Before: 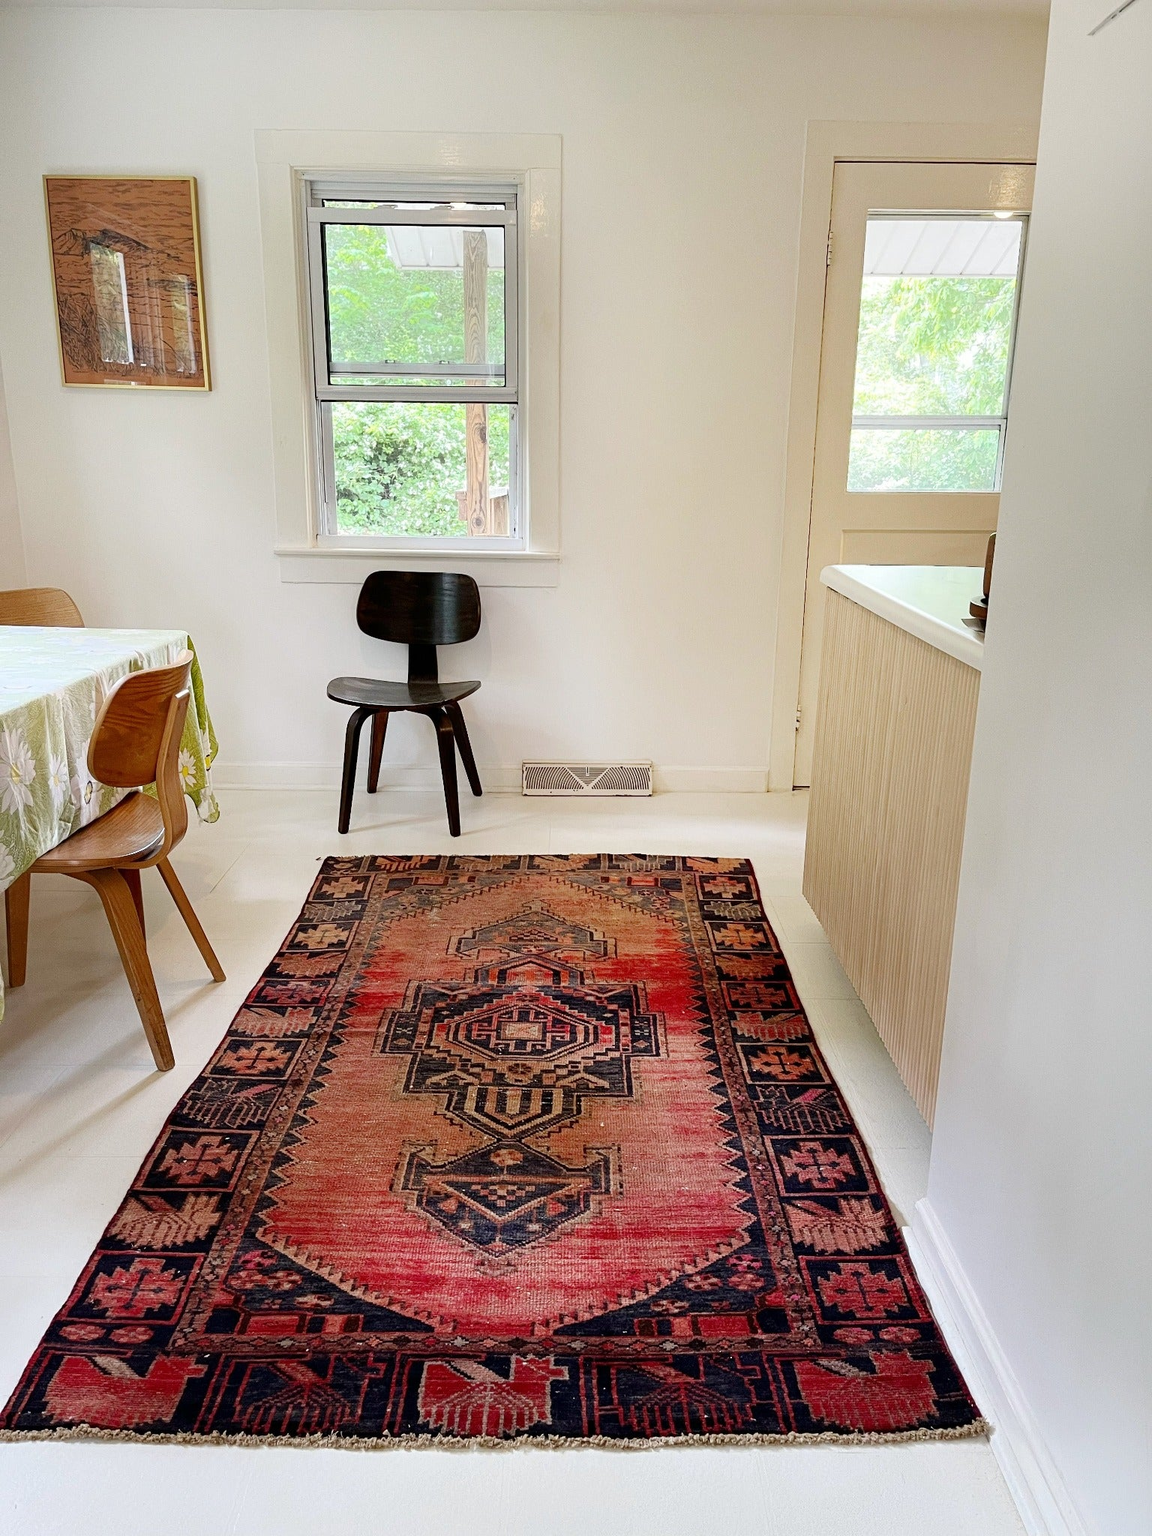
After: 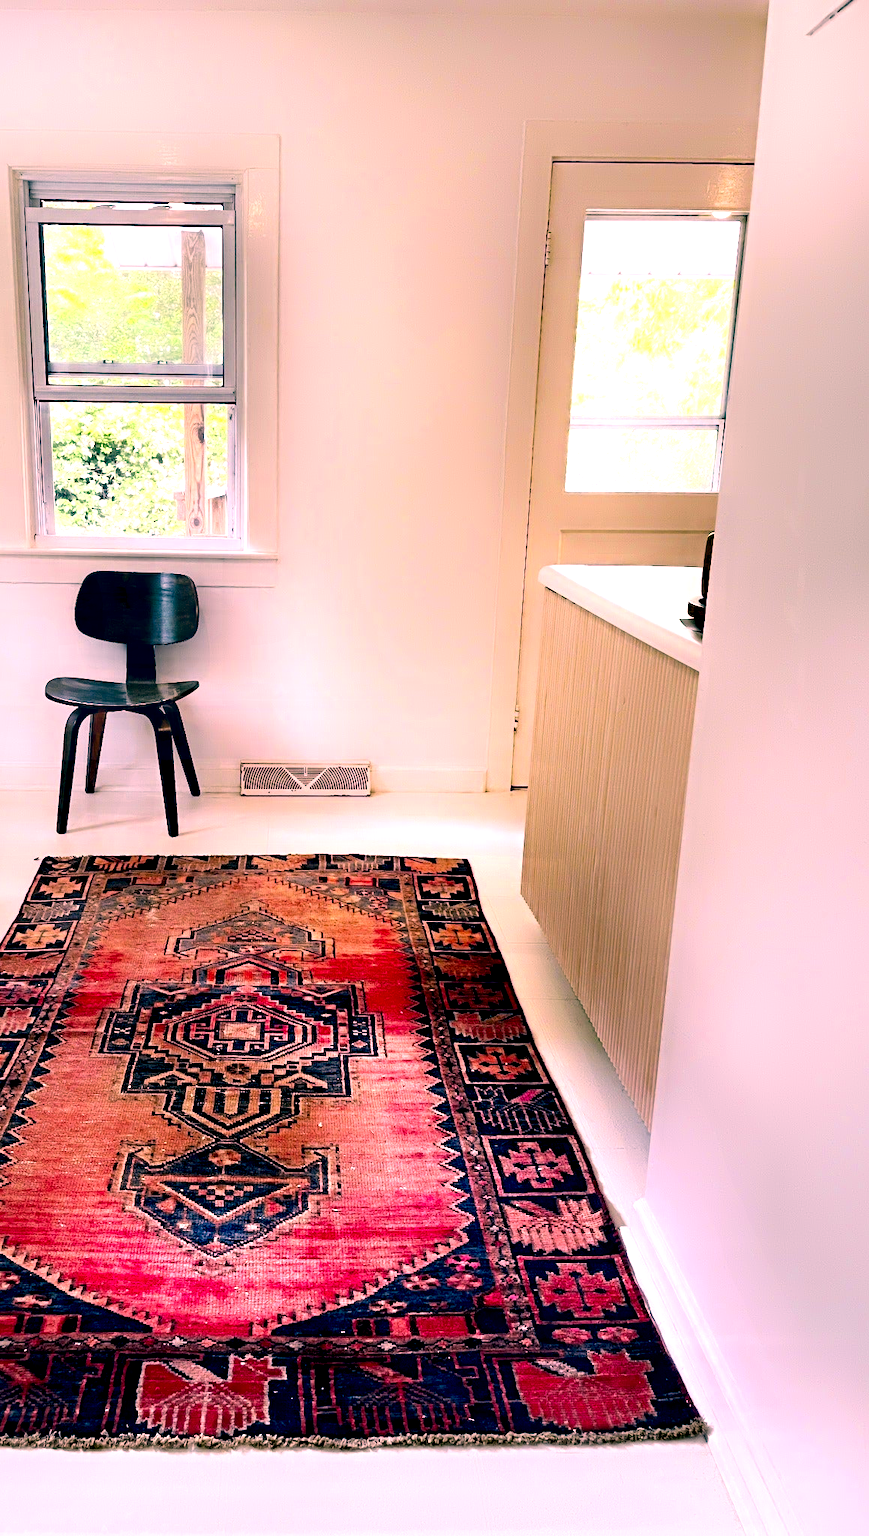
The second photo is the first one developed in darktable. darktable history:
color correction: highlights a* 16.48, highlights b* 0.342, shadows a* -14.76, shadows b* -14.07, saturation 1.52
crop and rotate: left 24.527%
color zones: curves: ch0 [(0.068, 0.464) (0.25, 0.5) (0.48, 0.508) (0.75, 0.536) (0.886, 0.476) (0.967, 0.456)]; ch1 [(0.066, 0.456) (0.25, 0.5) (0.616, 0.508) (0.746, 0.56) (0.934, 0.444)]
exposure: black level correction 0.001, exposure 0.5 EV, compensate highlight preservation false
contrast equalizer: octaves 7, y [[0.783, 0.666, 0.575, 0.77, 0.556, 0.501], [0.5 ×6], [0.5 ×6], [0, 0.02, 0.272, 0.399, 0.062, 0], [0 ×6]]
